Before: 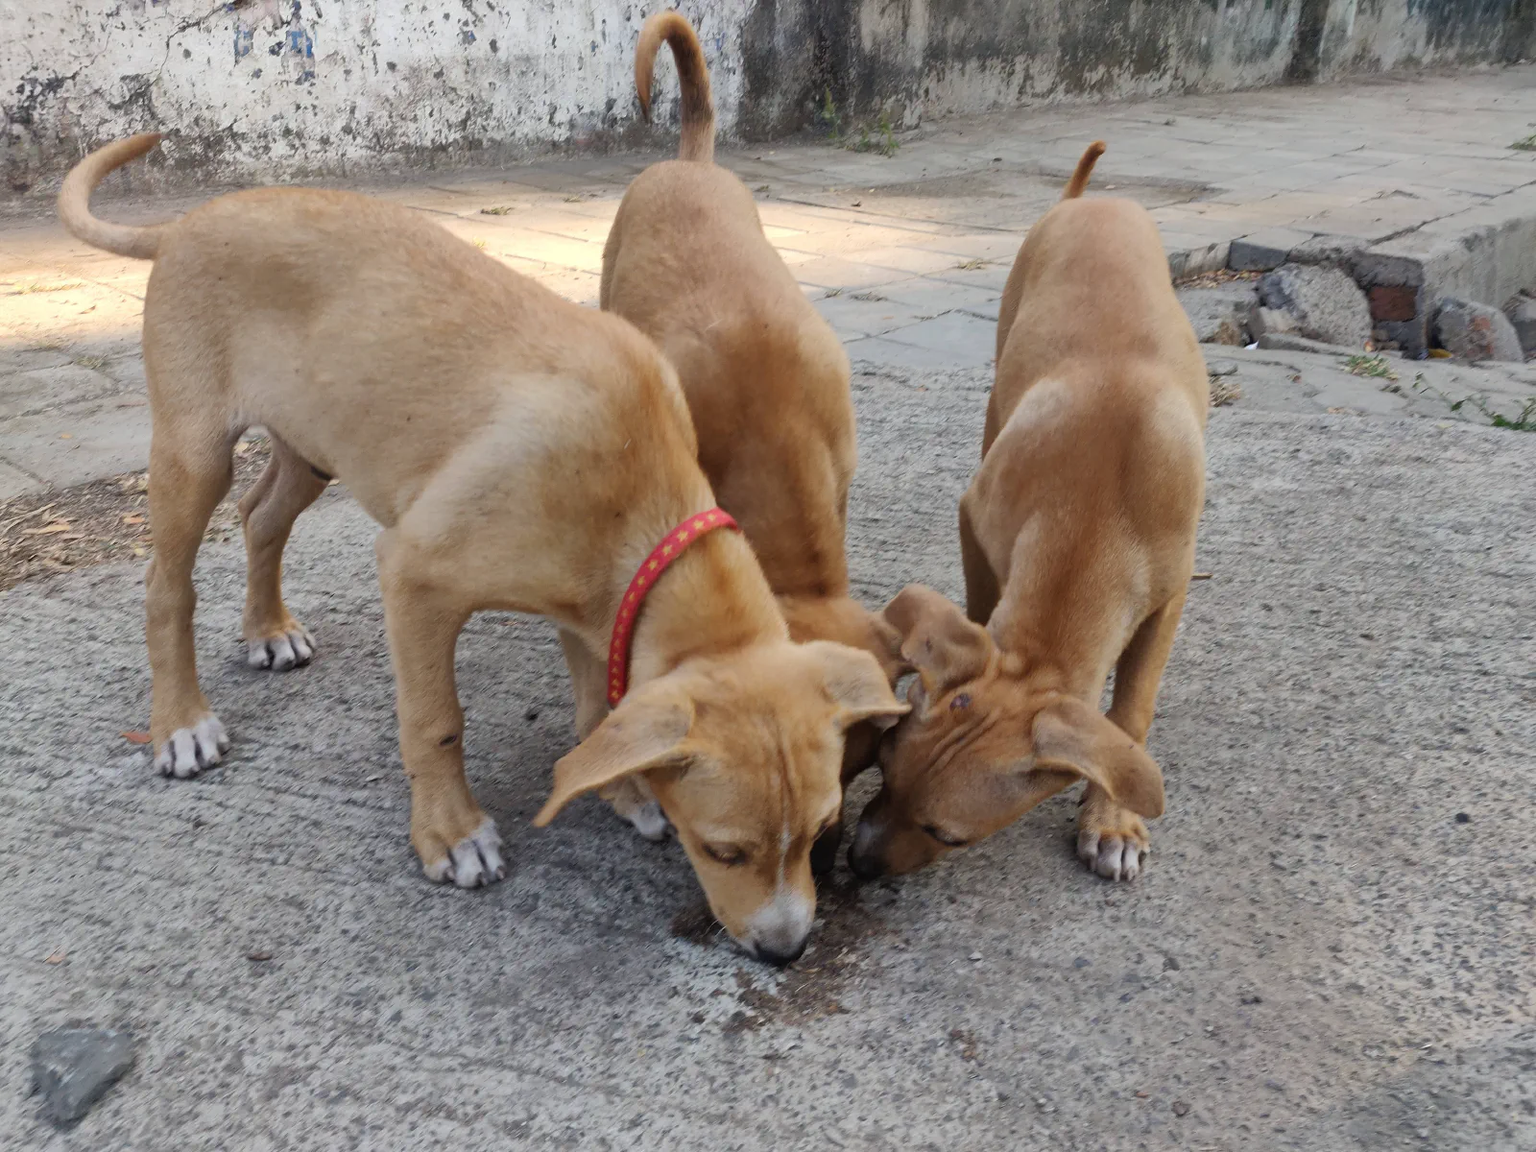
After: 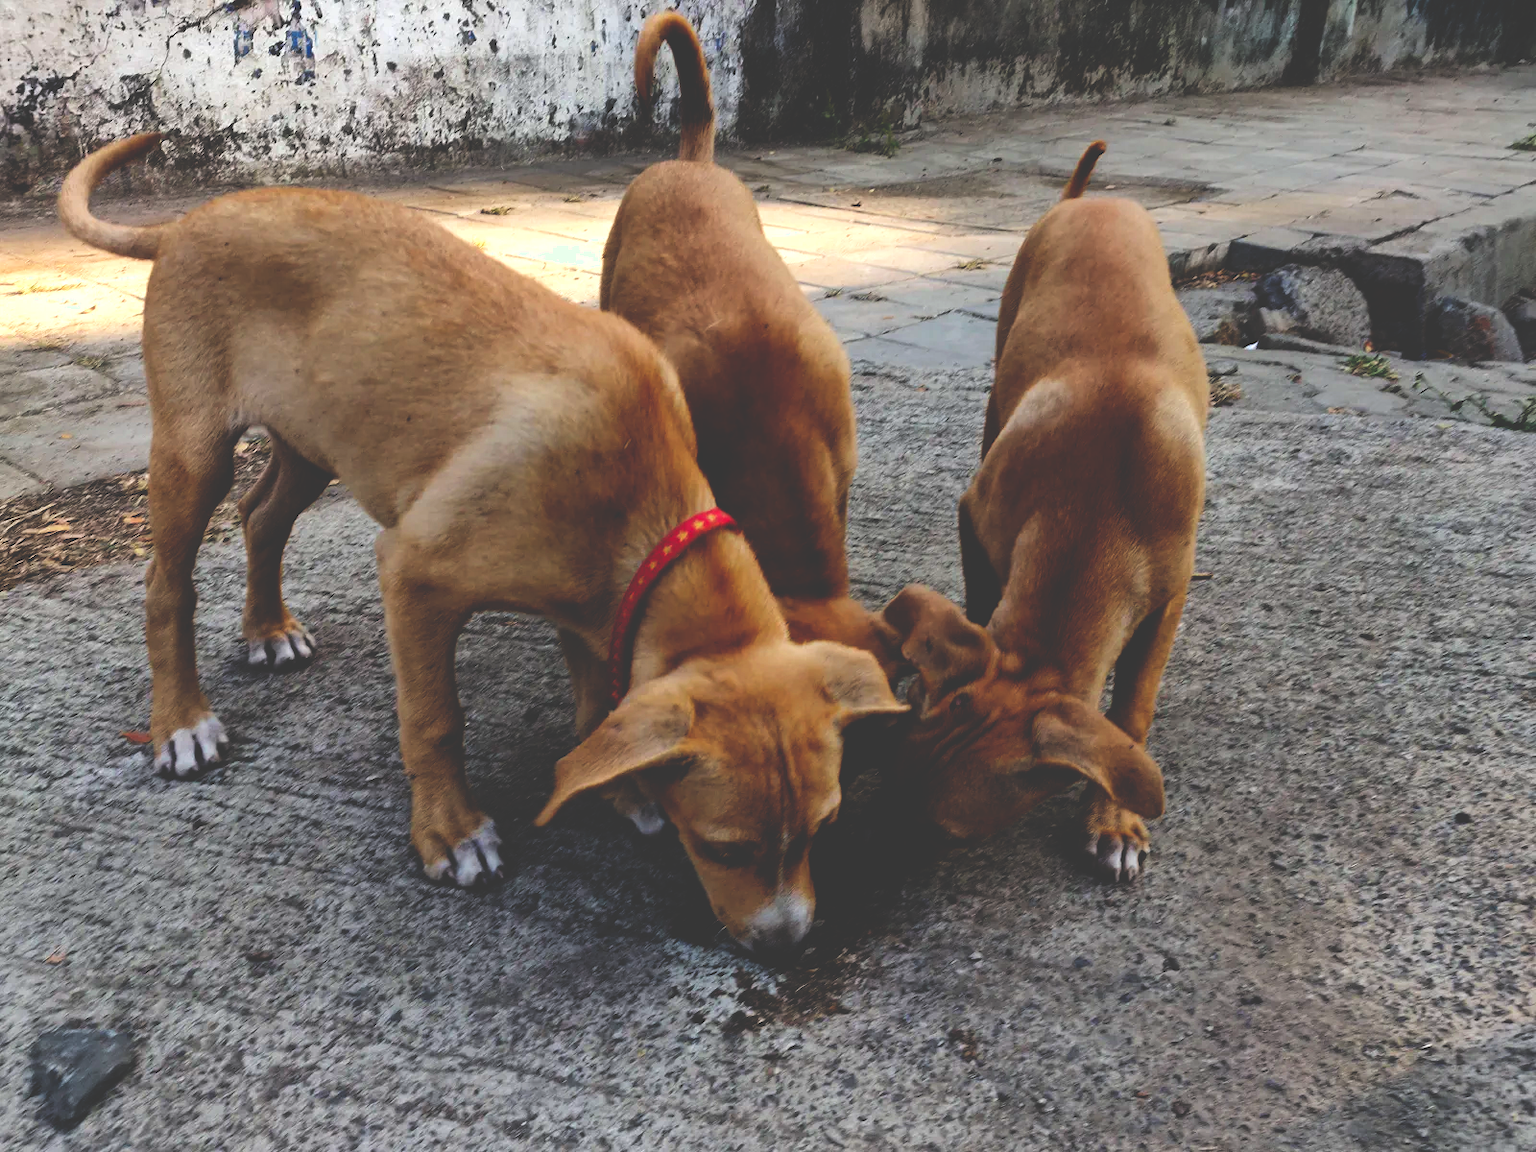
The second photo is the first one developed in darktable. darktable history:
tone equalizer: edges refinement/feathering 500, mask exposure compensation -1.57 EV, preserve details no
base curve: curves: ch0 [(0, 0.036) (0.083, 0.04) (0.804, 1)], preserve colors none
